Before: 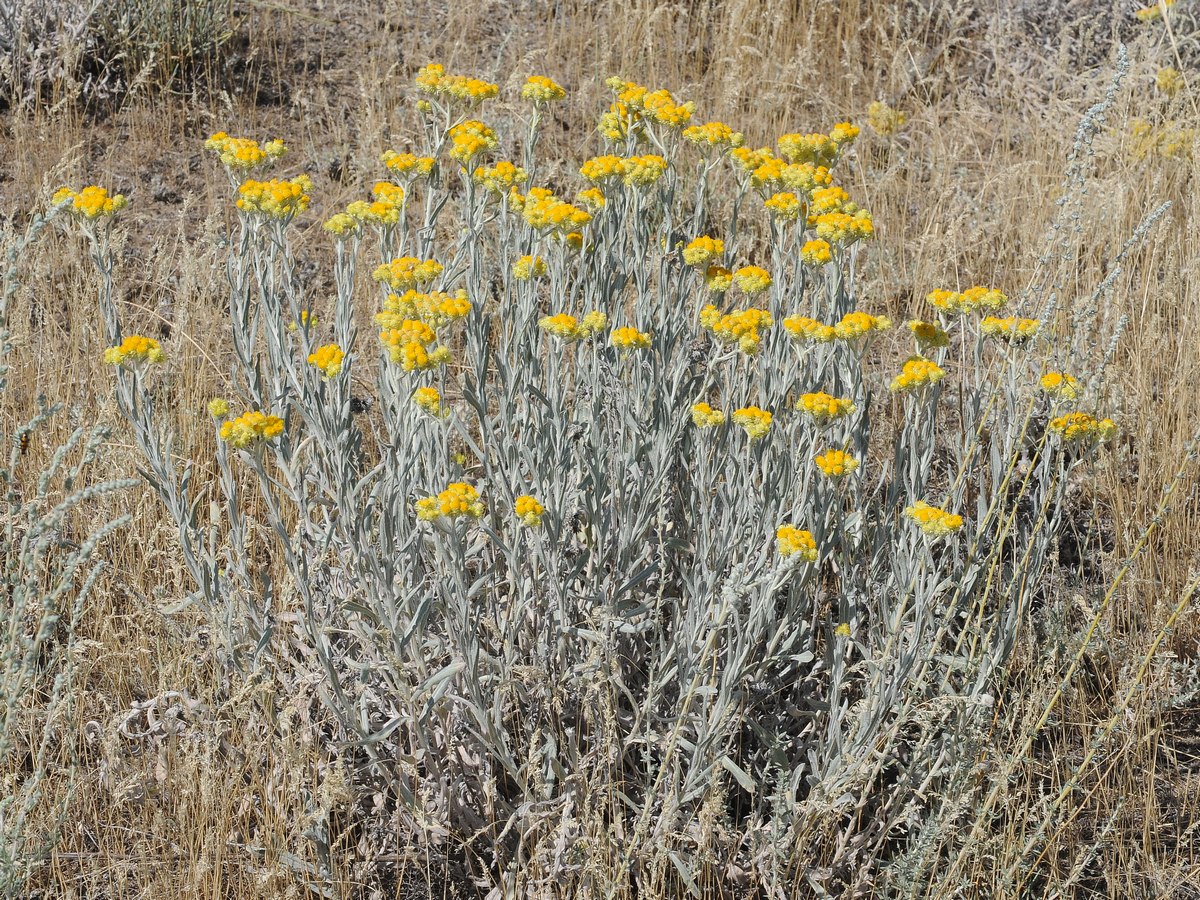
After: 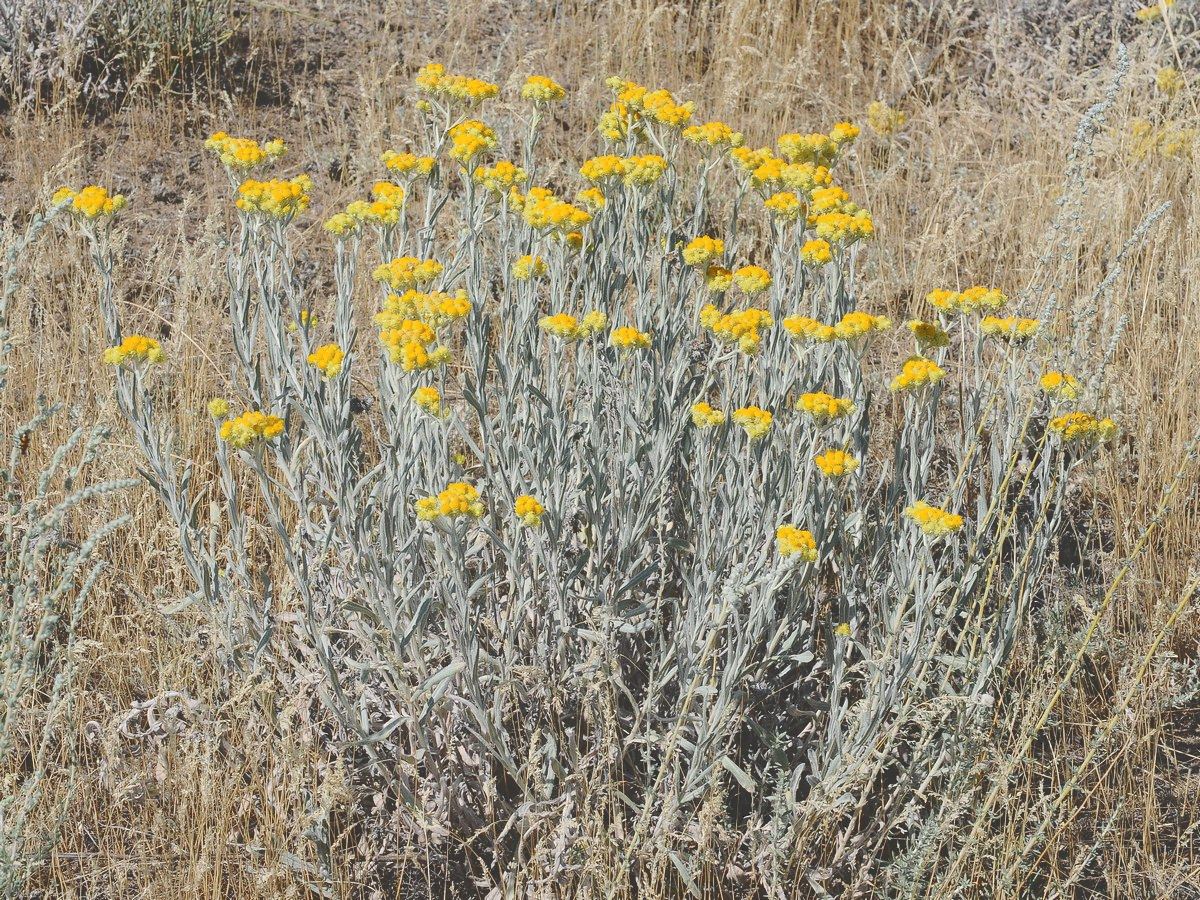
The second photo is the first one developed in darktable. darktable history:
tone curve: curves: ch0 [(0, 0) (0.003, 0.211) (0.011, 0.211) (0.025, 0.215) (0.044, 0.218) (0.069, 0.224) (0.1, 0.227) (0.136, 0.233) (0.177, 0.247) (0.224, 0.275) (0.277, 0.309) (0.335, 0.366) (0.399, 0.438) (0.468, 0.515) (0.543, 0.586) (0.623, 0.658) (0.709, 0.735) (0.801, 0.821) (0.898, 0.889) (1, 1)], color space Lab, independent channels, preserve colors none
